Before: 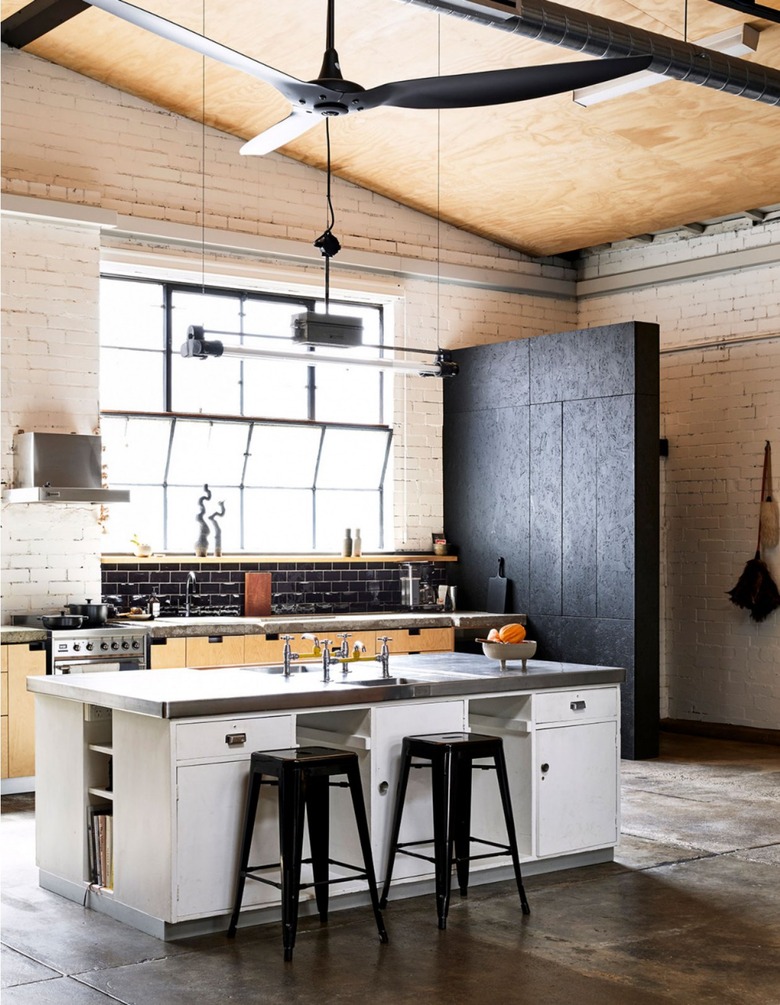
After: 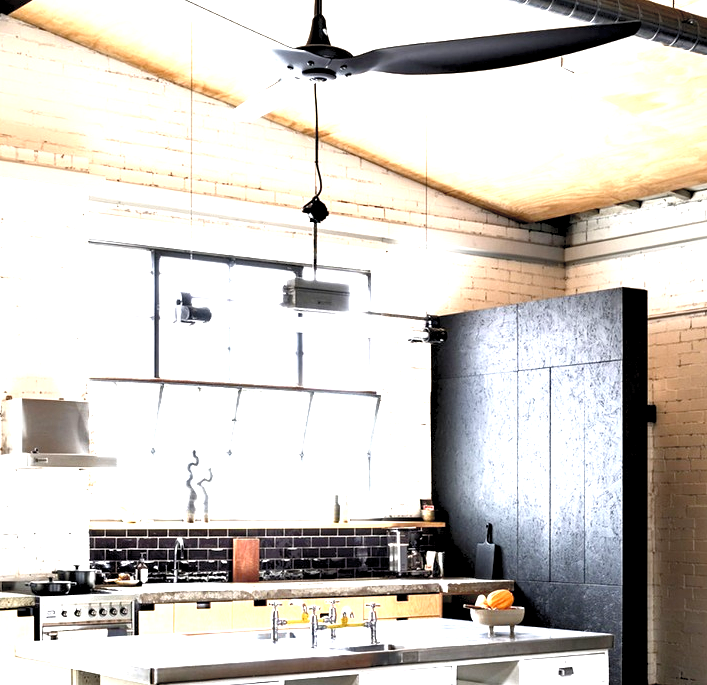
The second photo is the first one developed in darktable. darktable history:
crop: left 1.605%, top 3.419%, right 7.674%, bottom 28.409%
contrast brightness saturation: contrast 0.38, brightness 0.52
base curve: curves: ch0 [(0, 0) (0.472, 0.455) (1, 1)], preserve colors none
exposure: black level correction 0.009, exposure -0.655 EV, compensate highlight preservation false
levels: levels [0, 0.374, 0.749]
